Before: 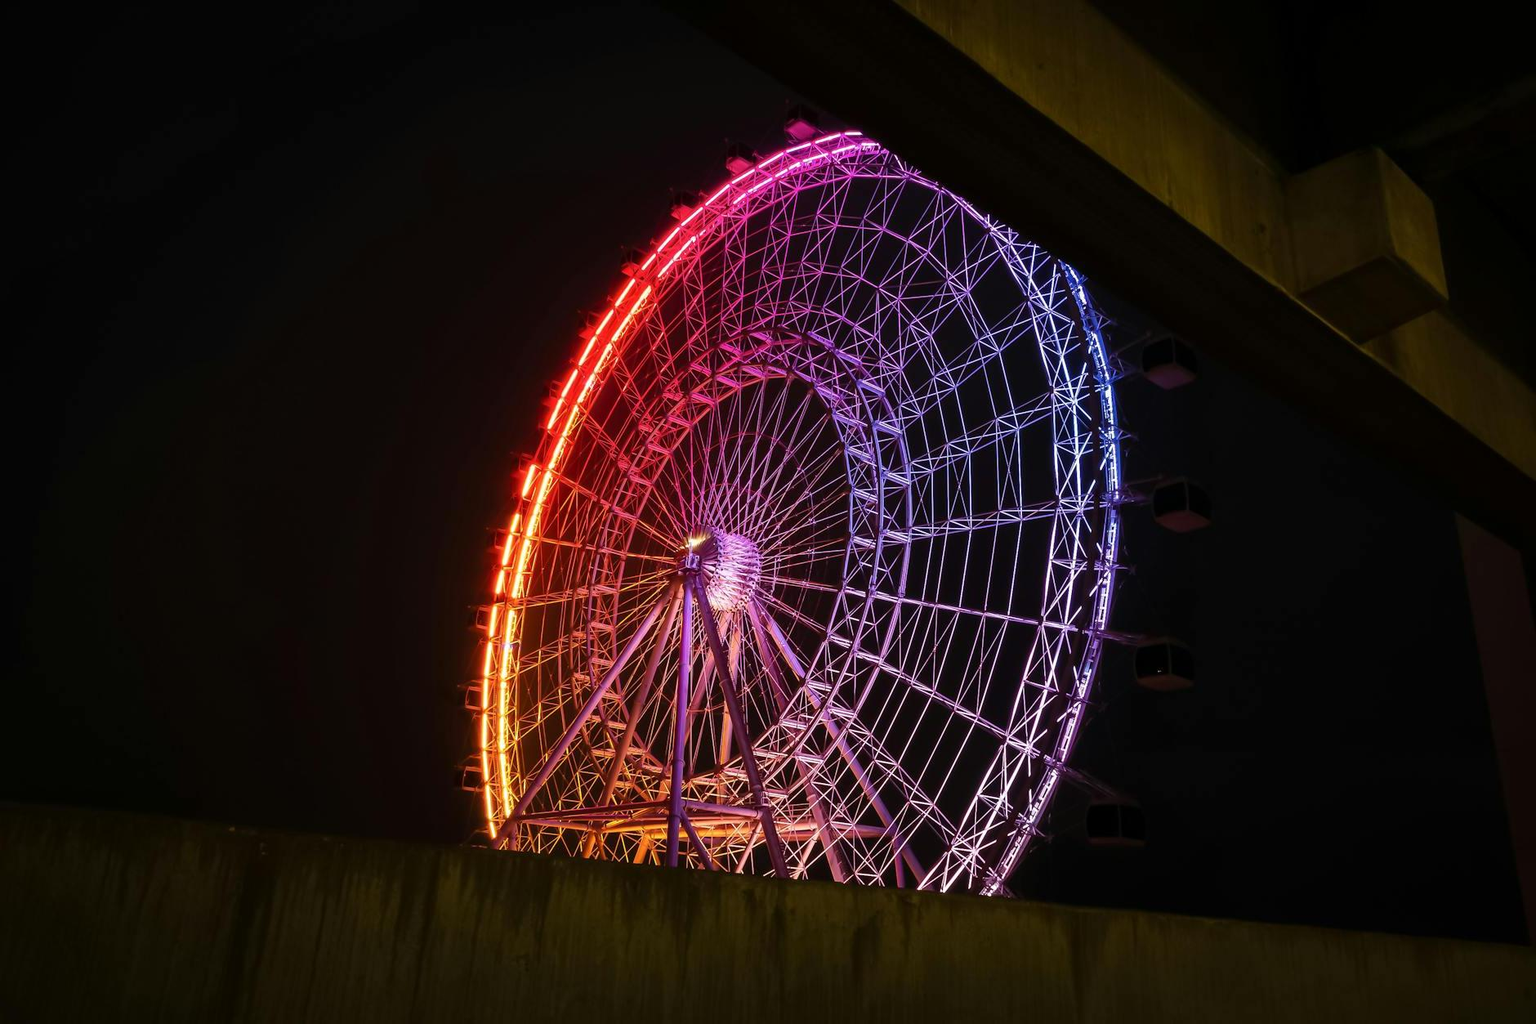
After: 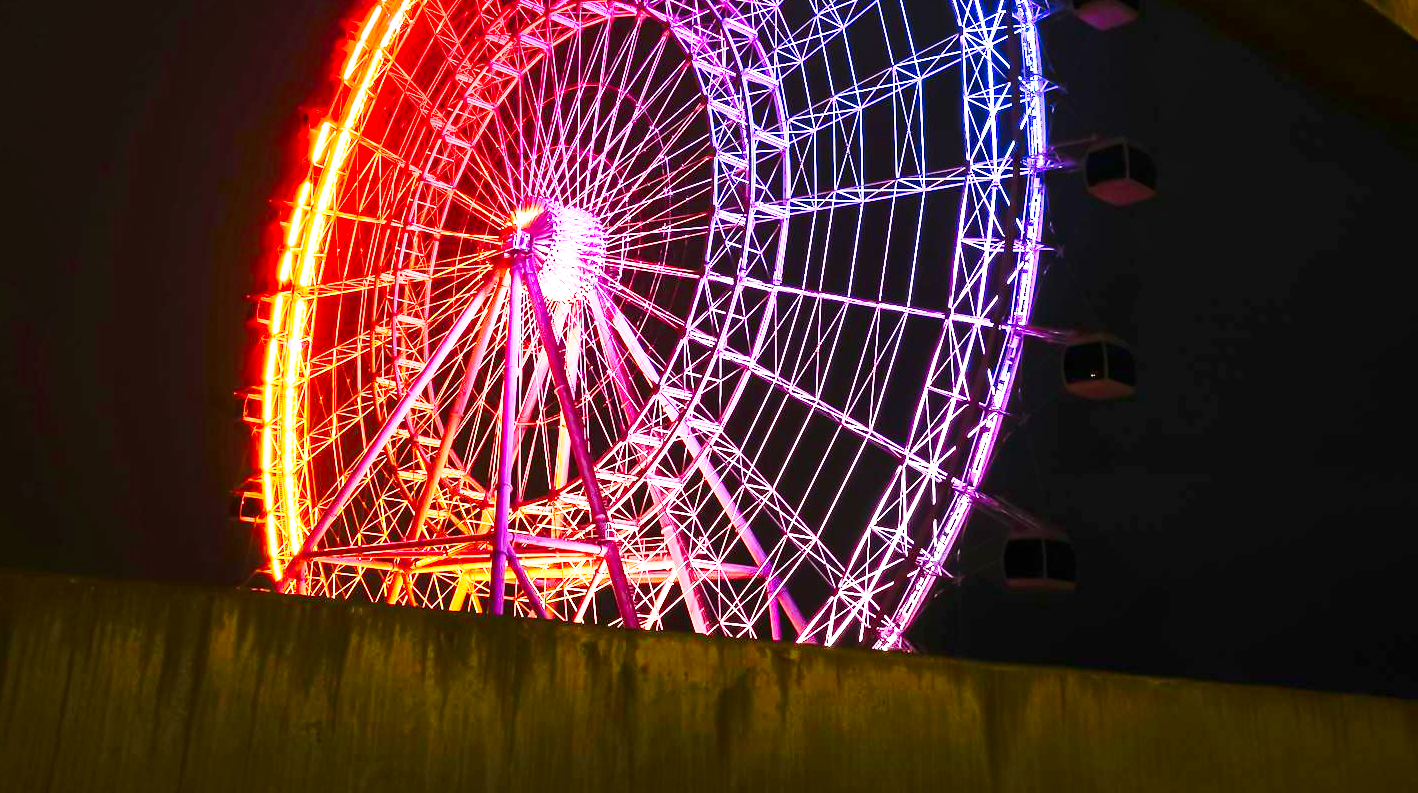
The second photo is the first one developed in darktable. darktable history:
exposure: black level correction 0, exposure 1.199 EV, compensate exposure bias true, compensate highlight preservation false
crop and rotate: left 17.427%, top 35.649%, right 7.107%, bottom 1.011%
tone curve: curves: ch0 [(0, 0) (0.003, 0.003) (0.011, 0.013) (0.025, 0.028) (0.044, 0.05) (0.069, 0.079) (0.1, 0.113) (0.136, 0.154) (0.177, 0.201) (0.224, 0.268) (0.277, 0.38) (0.335, 0.486) (0.399, 0.588) (0.468, 0.688) (0.543, 0.787) (0.623, 0.854) (0.709, 0.916) (0.801, 0.957) (0.898, 0.978) (1, 1)], preserve colors none
contrast brightness saturation: contrast 0.087, saturation 0.276
